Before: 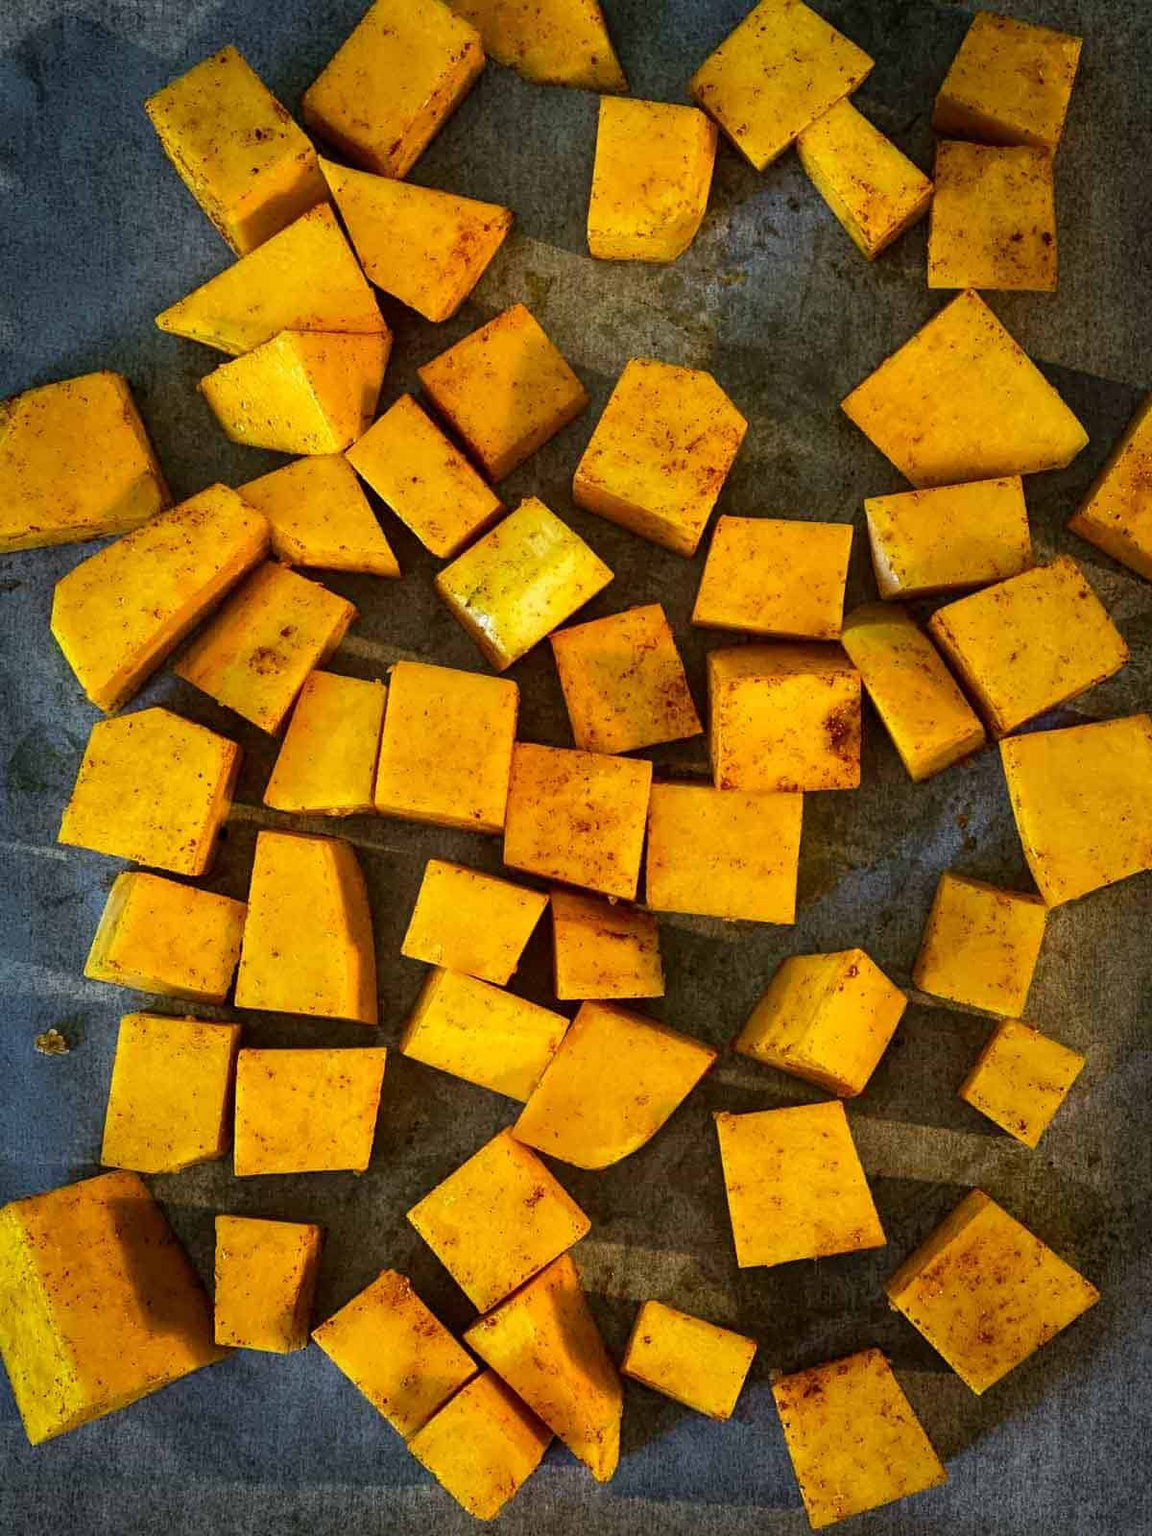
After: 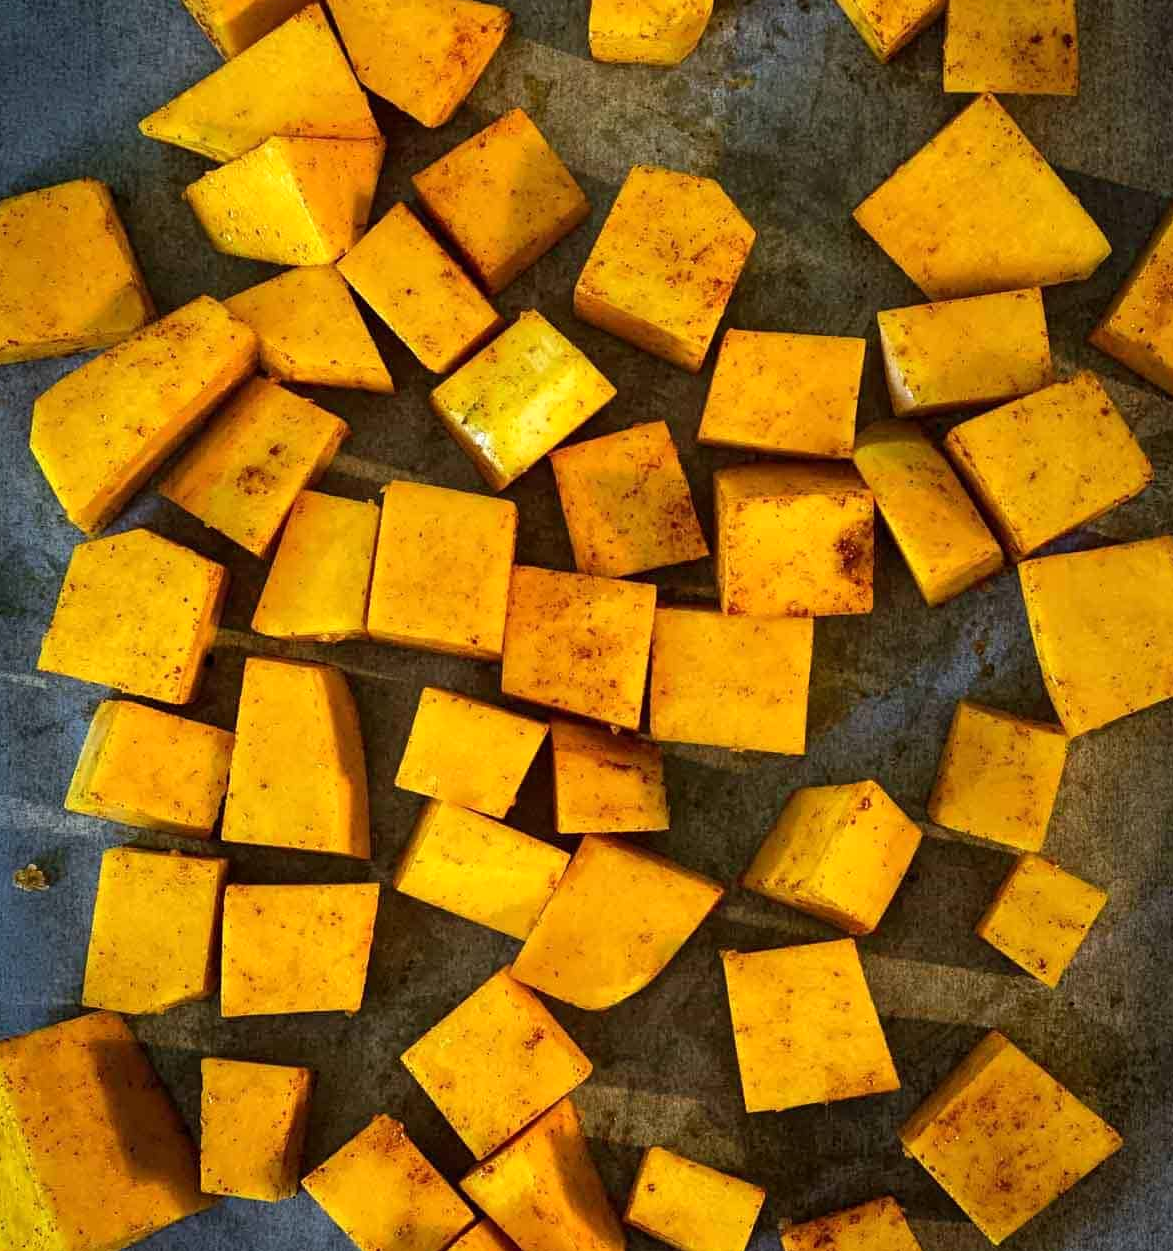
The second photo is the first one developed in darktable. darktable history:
exposure: exposure 0.13 EV, compensate highlight preservation false
crop and rotate: left 1.927%, top 13.011%, right 0.284%, bottom 8.793%
